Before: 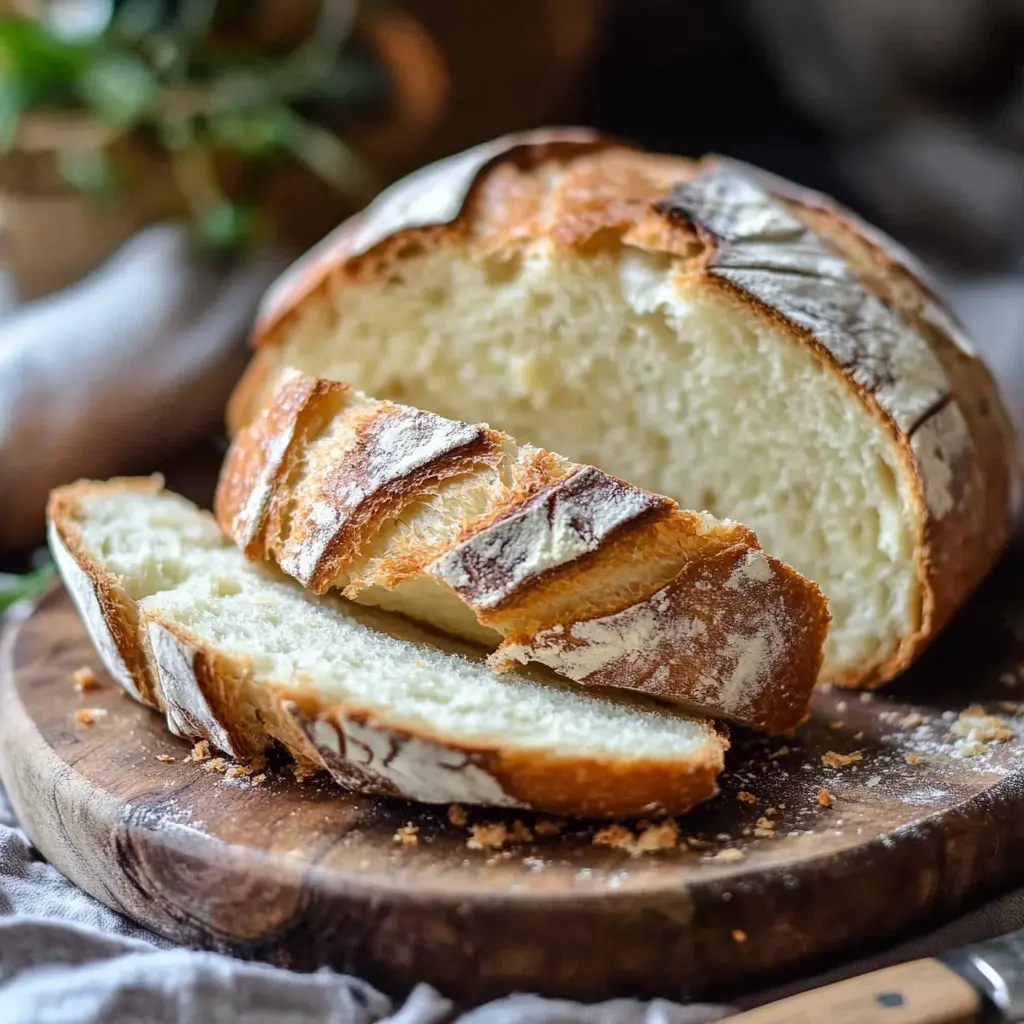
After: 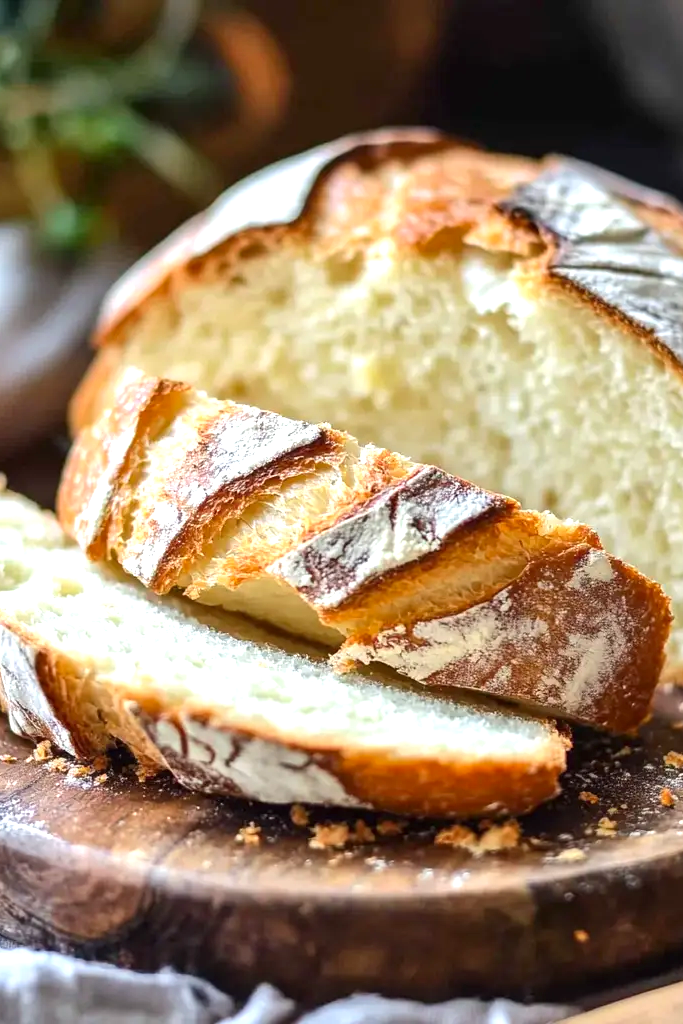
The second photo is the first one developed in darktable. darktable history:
contrast brightness saturation: saturation 0.1
rotate and perspective: automatic cropping original format, crop left 0, crop top 0
exposure: black level correction 0, exposure 0.68 EV, compensate exposure bias true, compensate highlight preservation false
crop and rotate: left 15.446%, right 17.836%
